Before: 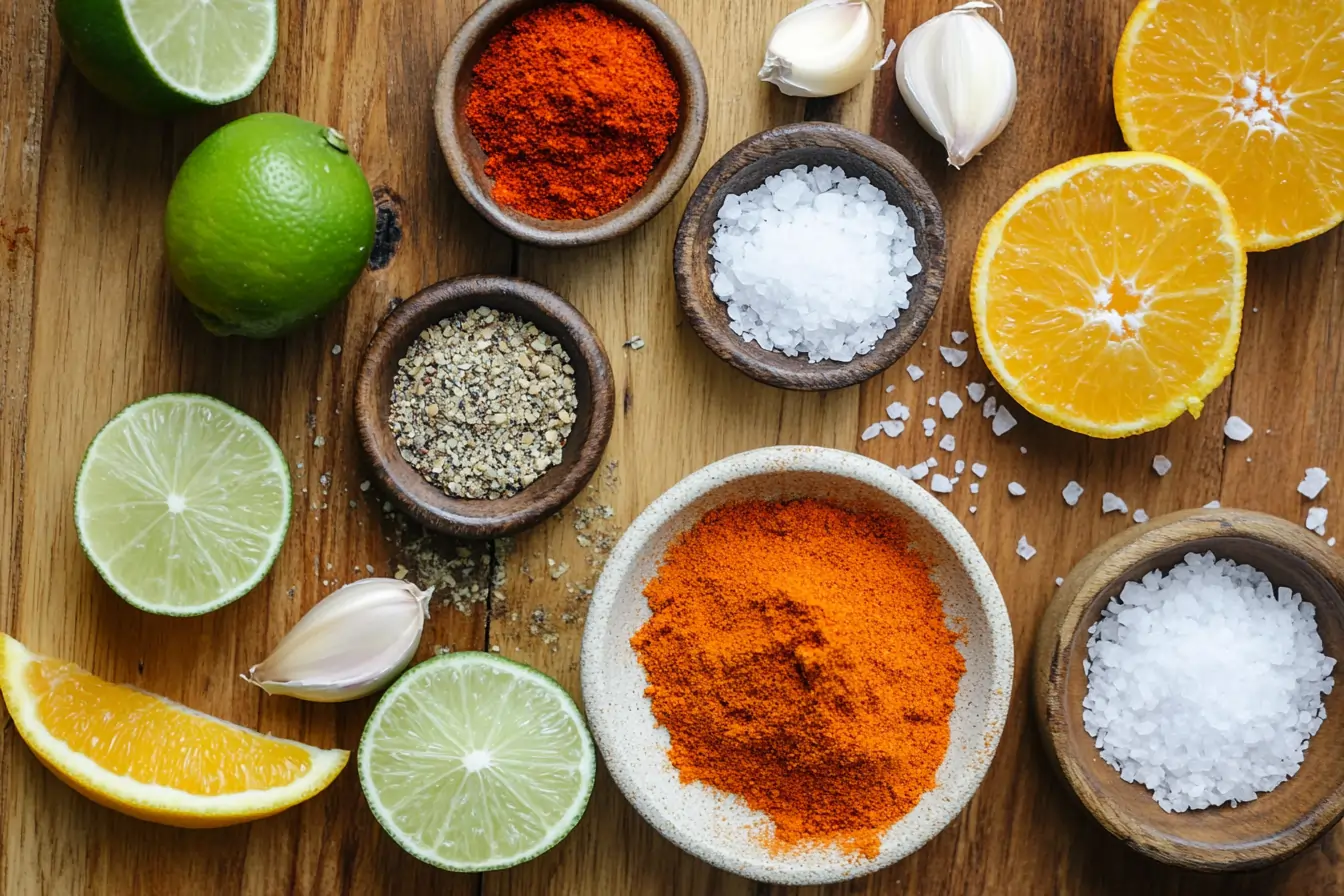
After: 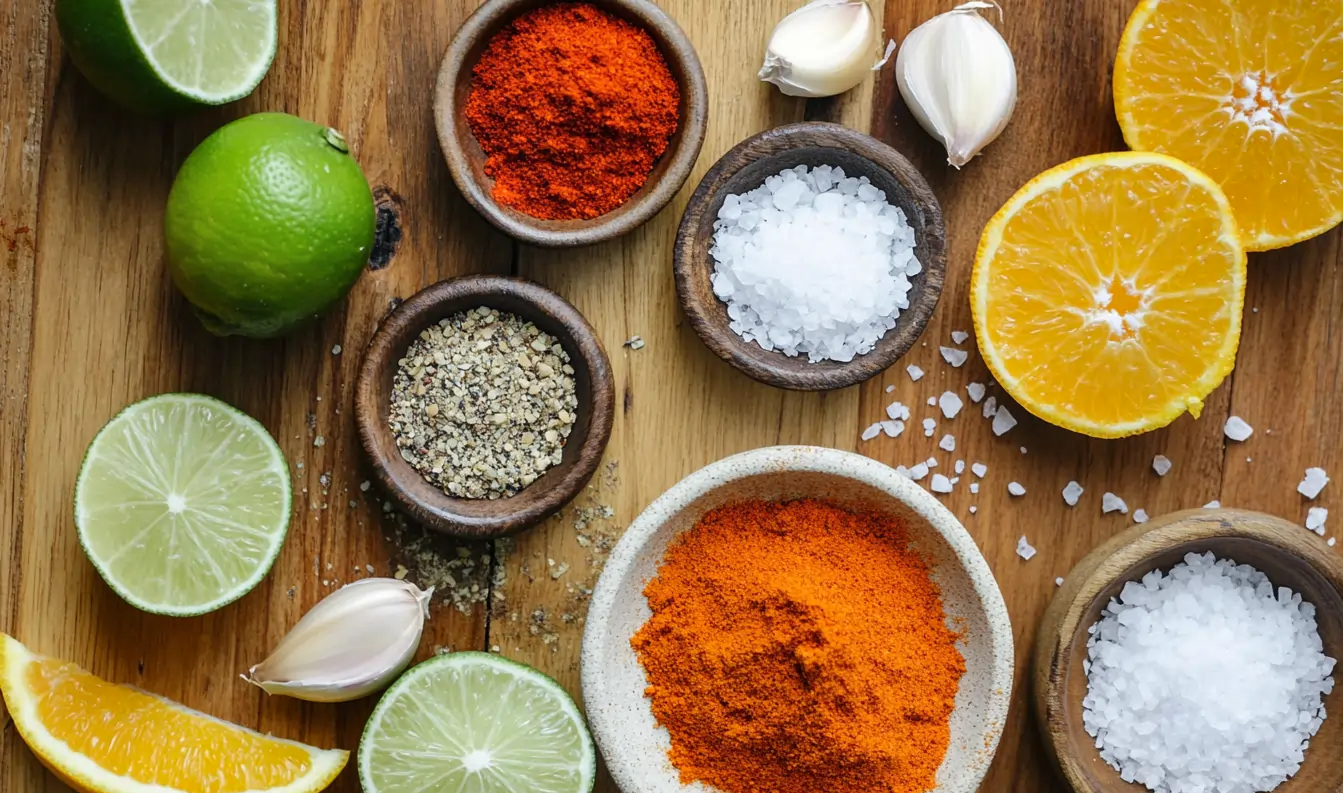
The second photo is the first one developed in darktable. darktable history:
shadows and highlights: low approximation 0.01, soften with gaussian
white balance: emerald 1
crop and rotate: top 0%, bottom 11.49%
